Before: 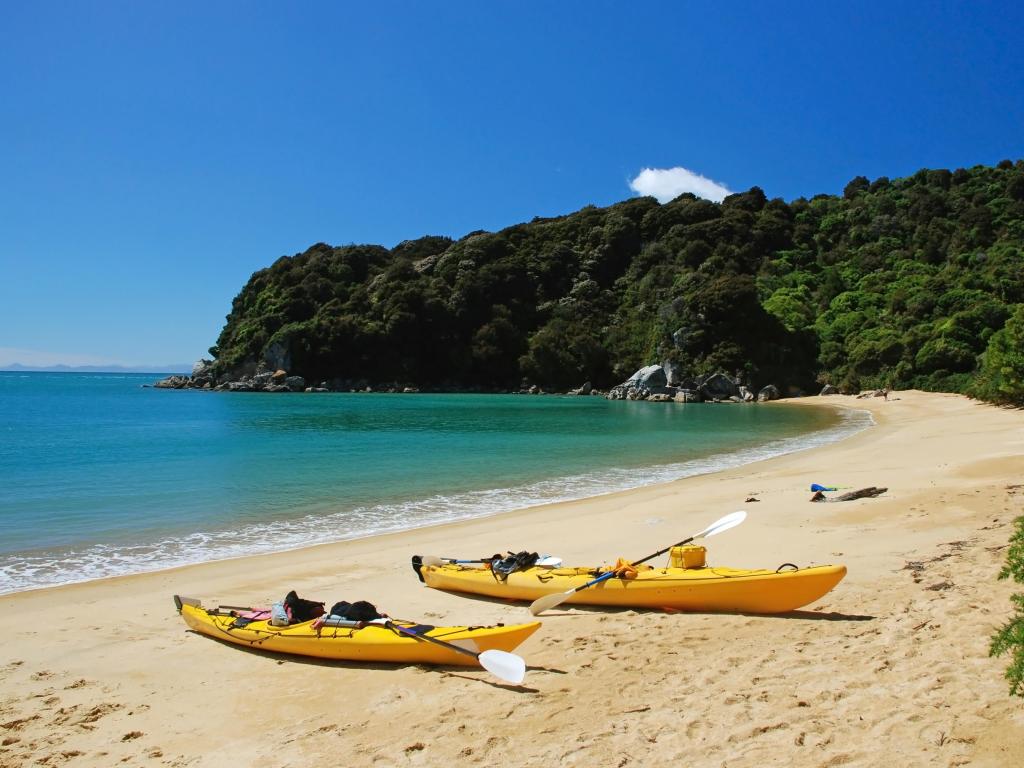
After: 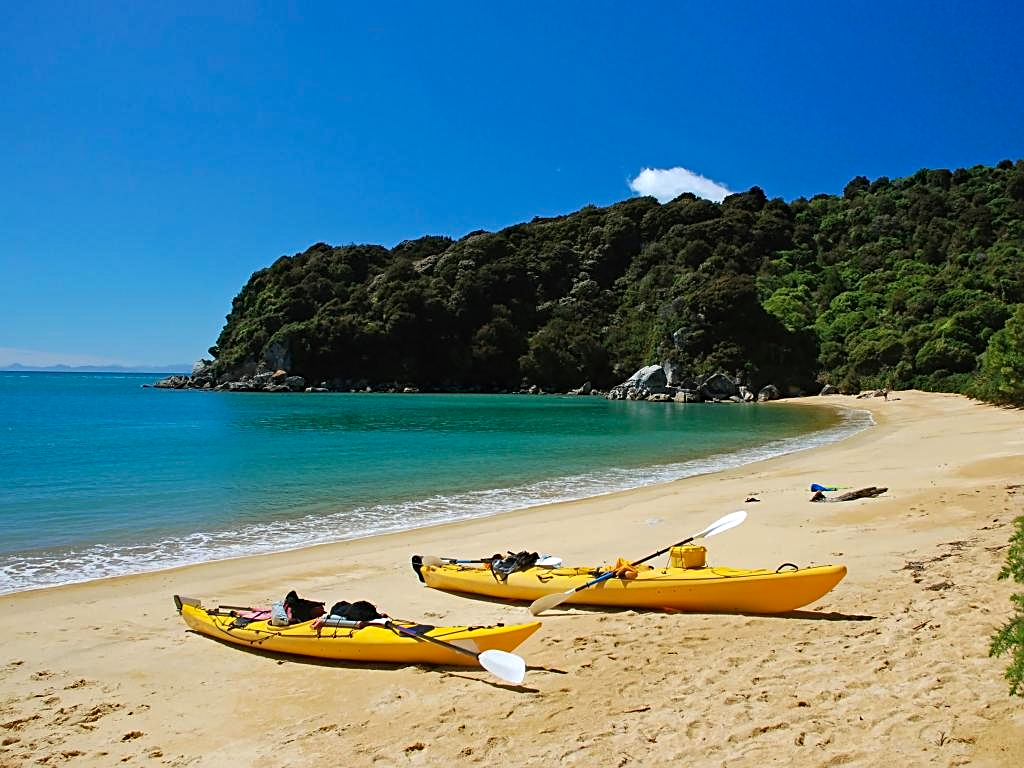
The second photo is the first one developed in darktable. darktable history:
haze removal: strength 0.291, distance 0.253, compatibility mode true, adaptive false
sharpen: on, module defaults
